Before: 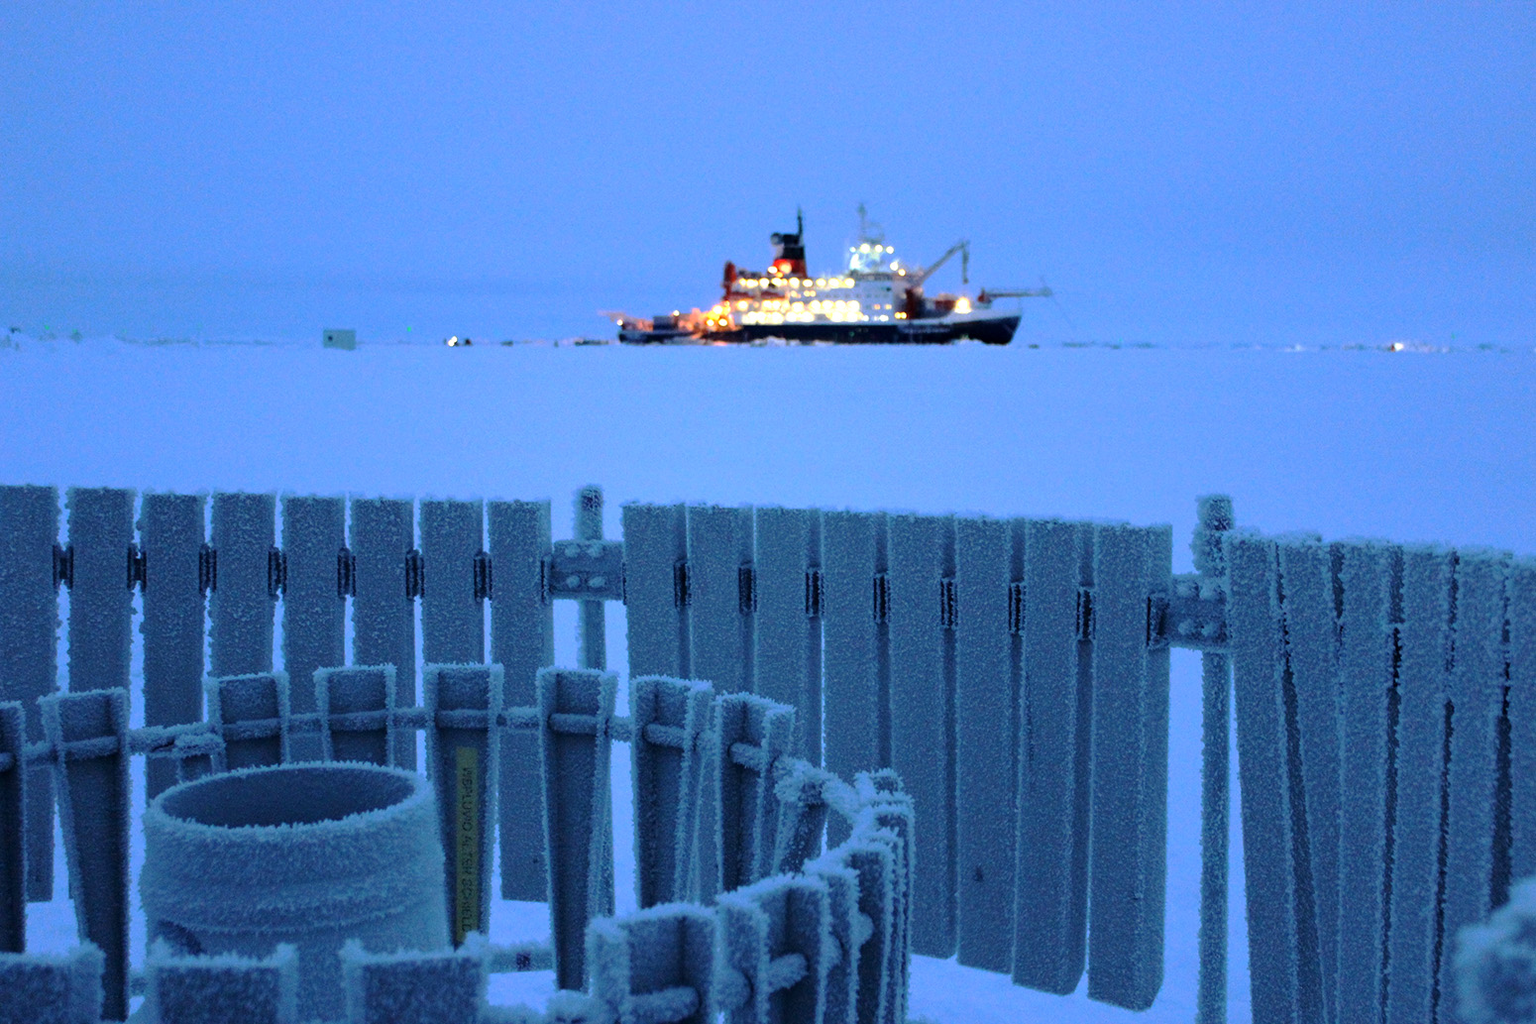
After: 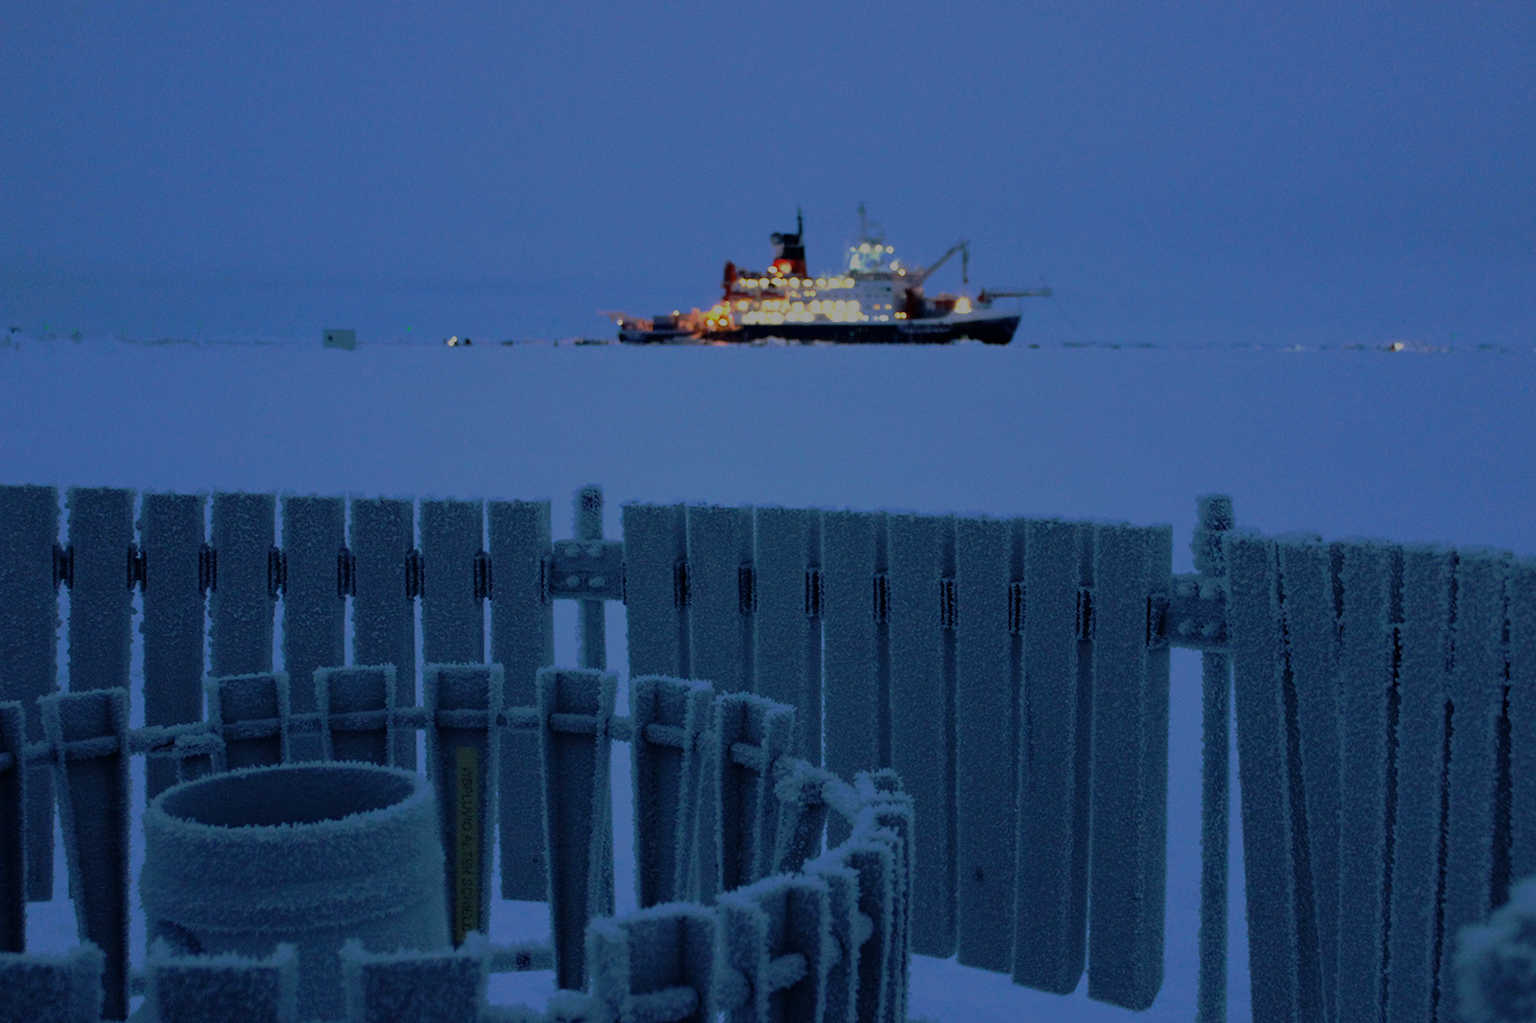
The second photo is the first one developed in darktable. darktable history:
exposure: exposure -1.494 EV, compensate exposure bias true, compensate highlight preservation false
